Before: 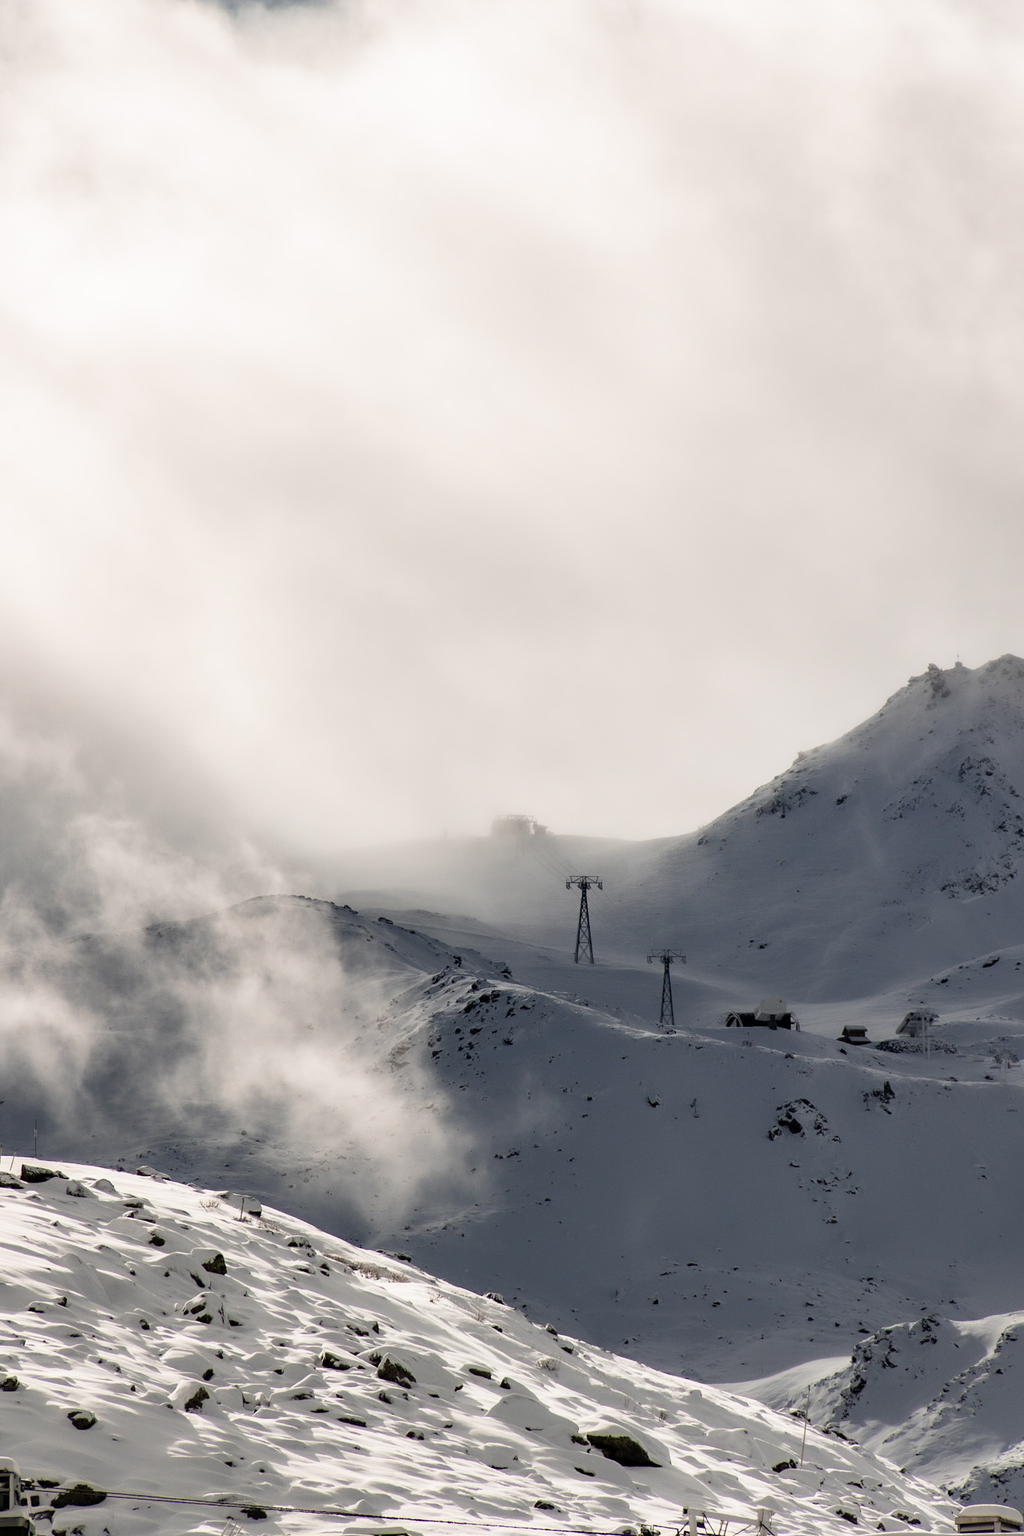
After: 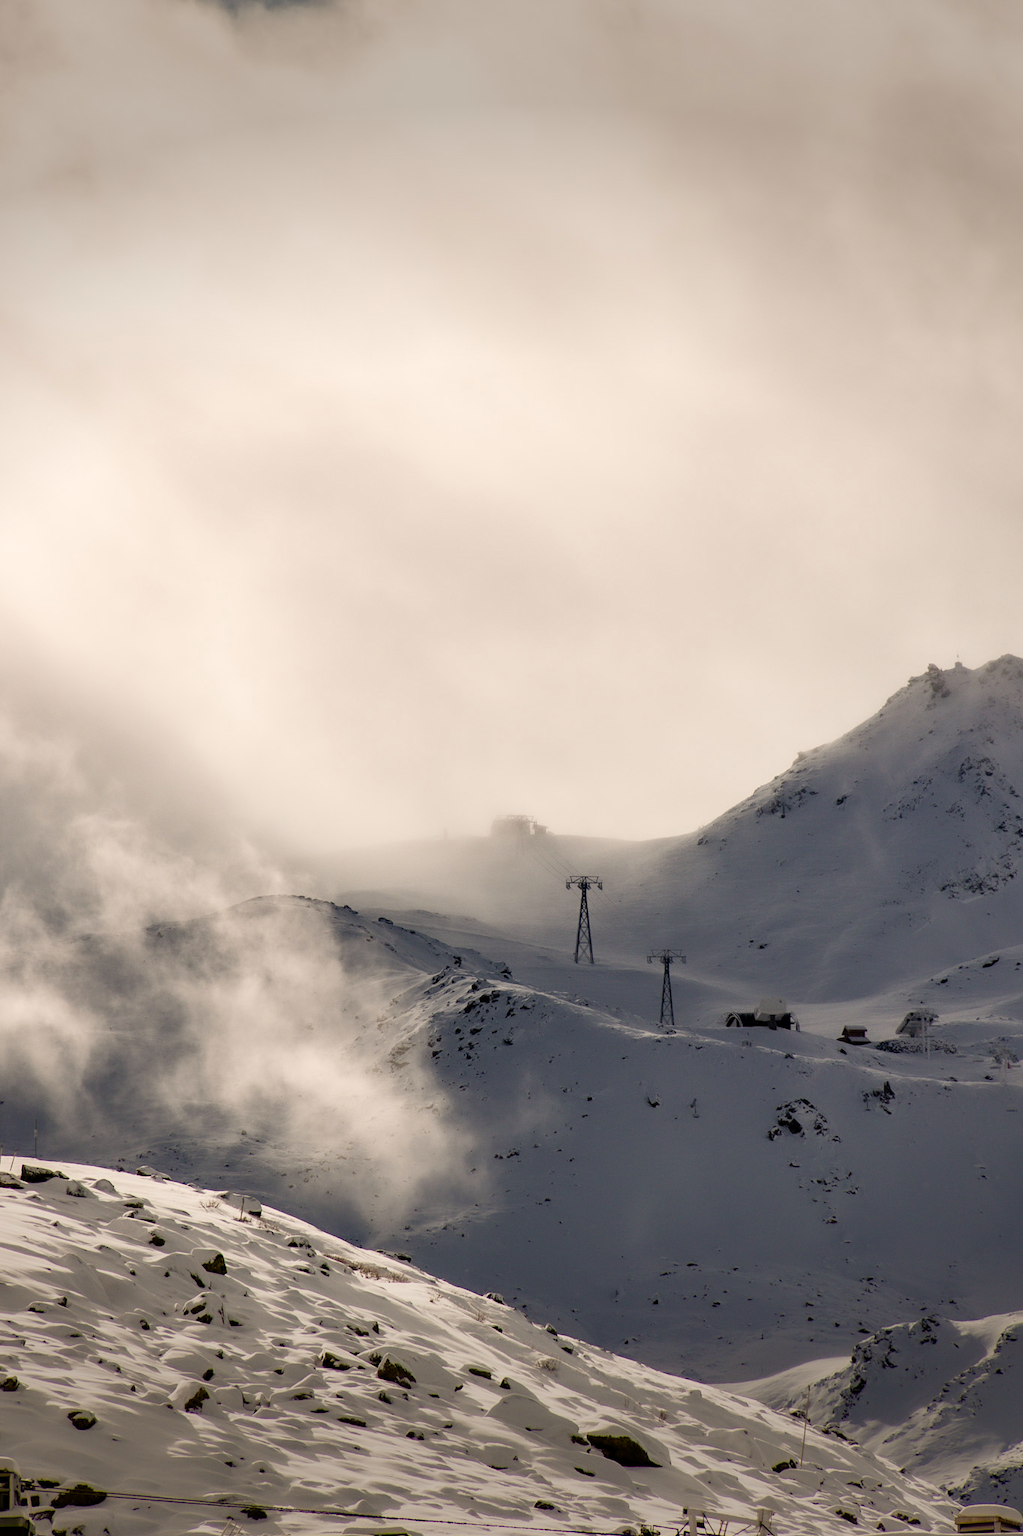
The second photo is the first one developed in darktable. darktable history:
color balance rgb: power › chroma 0.676%, power › hue 60°, highlights gain › chroma 2.063%, highlights gain › hue 65.38°, perceptual saturation grading › global saturation 14.062%, perceptual saturation grading › highlights -30.185%, perceptual saturation grading › shadows 51.872%
vignetting: fall-off start 78.75%, saturation 0.367, width/height ratio 1.326
